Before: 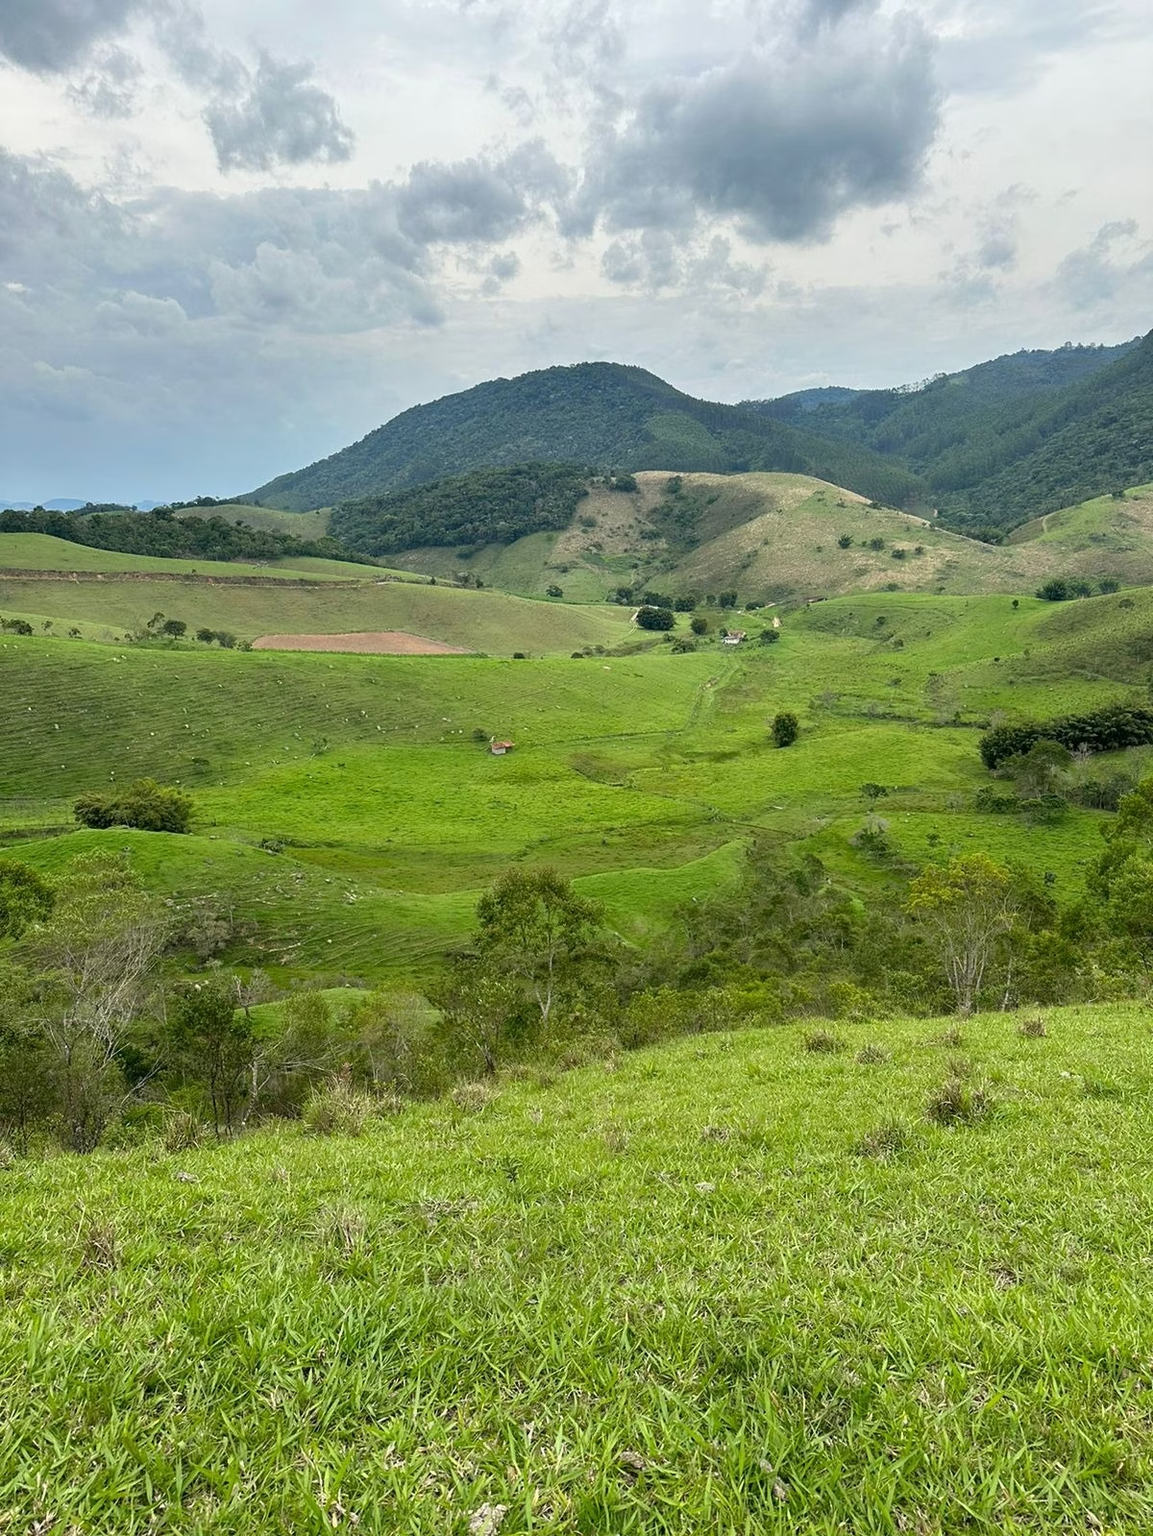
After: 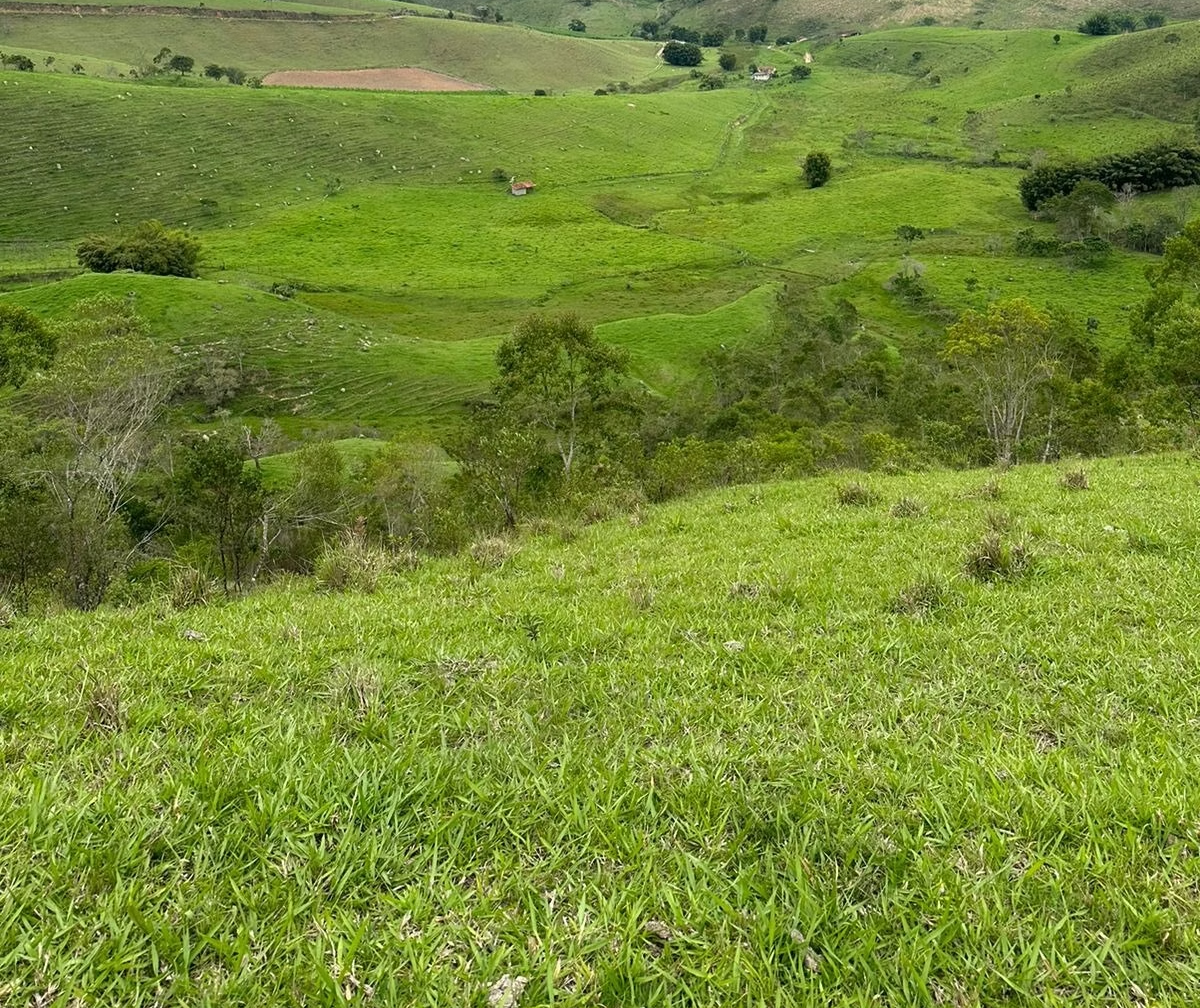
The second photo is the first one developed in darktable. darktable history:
crop and rotate: top 36.935%
